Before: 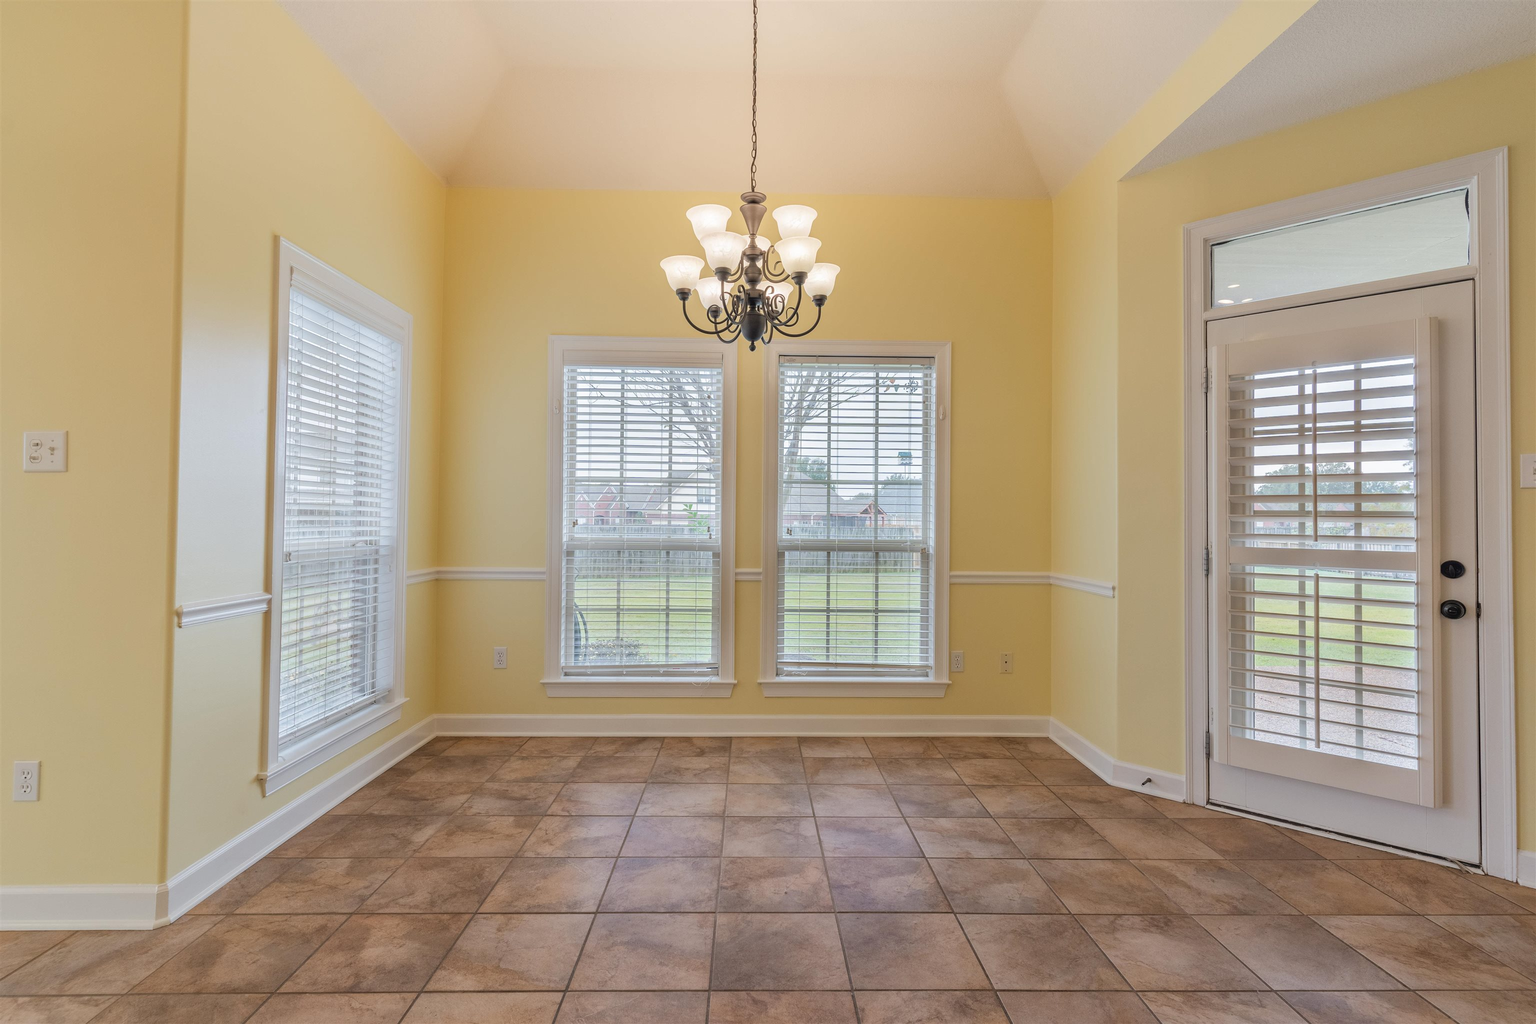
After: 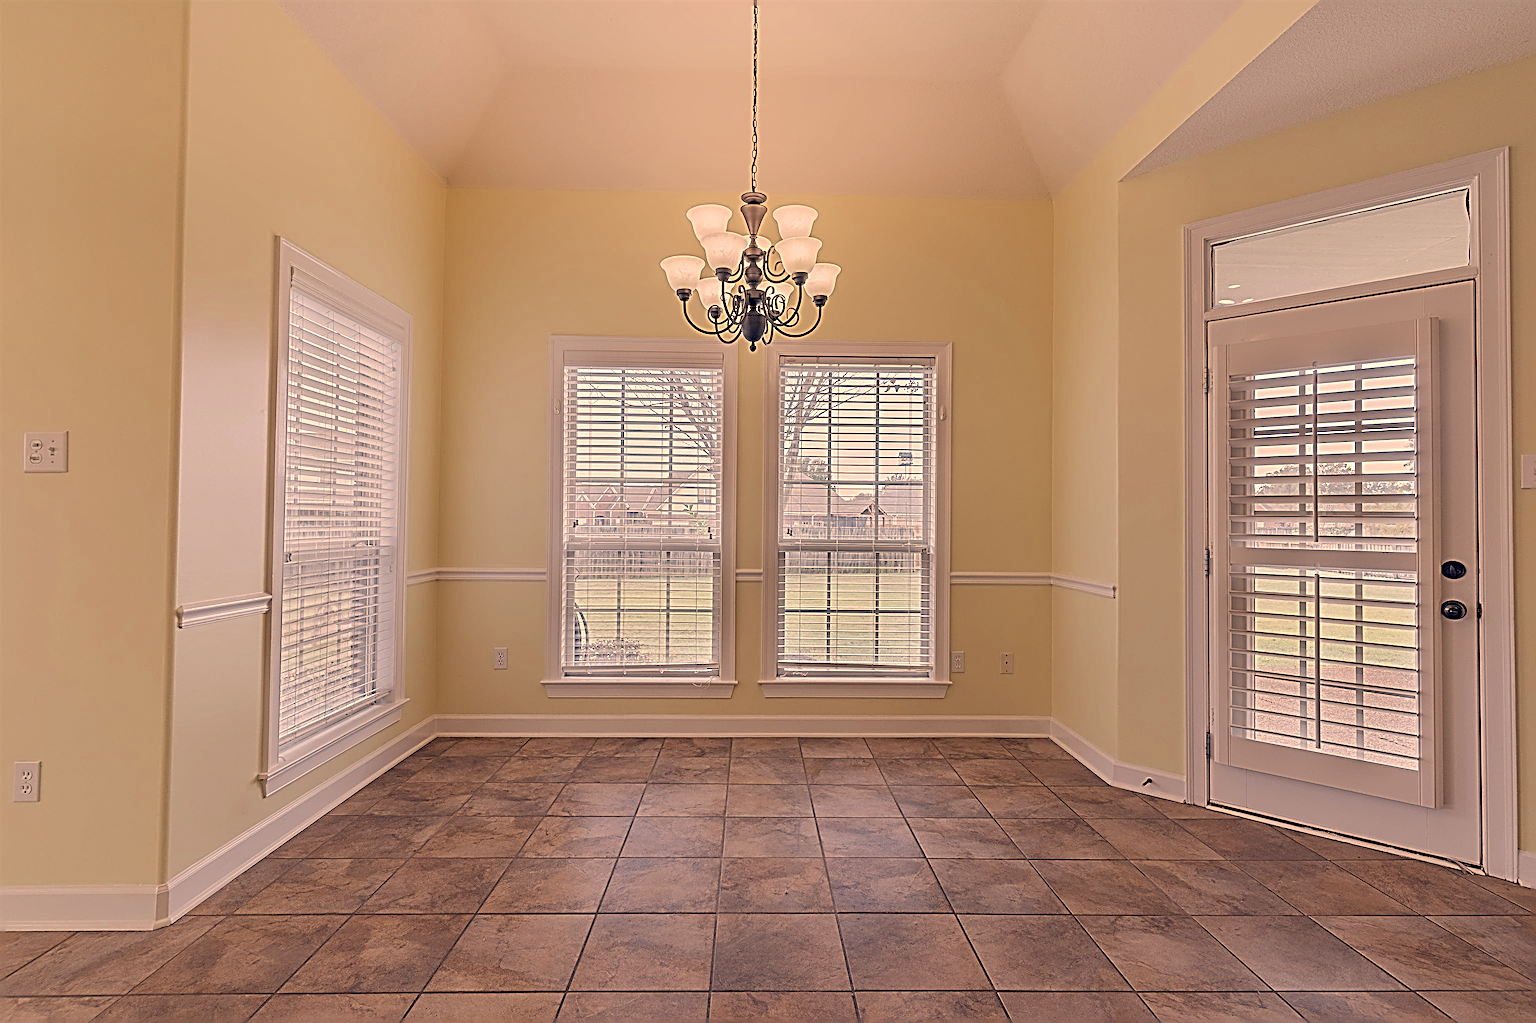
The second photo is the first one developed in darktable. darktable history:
crop: left 0.012%
sharpen: radius 4.03, amount 1.983
color zones: curves: ch0 [(0, 0.5) (0.125, 0.4) (0.25, 0.5) (0.375, 0.4) (0.5, 0.4) (0.625, 0.6) (0.75, 0.6) (0.875, 0.5)]; ch1 [(0, 0.4) (0.125, 0.5) (0.25, 0.4) (0.375, 0.4) (0.5, 0.4) (0.625, 0.4) (0.75, 0.5) (0.875, 0.4)]; ch2 [(0, 0.6) (0.125, 0.5) (0.25, 0.5) (0.375, 0.6) (0.5, 0.6) (0.625, 0.5) (0.75, 0.5) (0.875, 0.5)]
color correction: highlights a* 20.1, highlights b* 27.92, shadows a* 3.5, shadows b* -17.05, saturation 0.747
